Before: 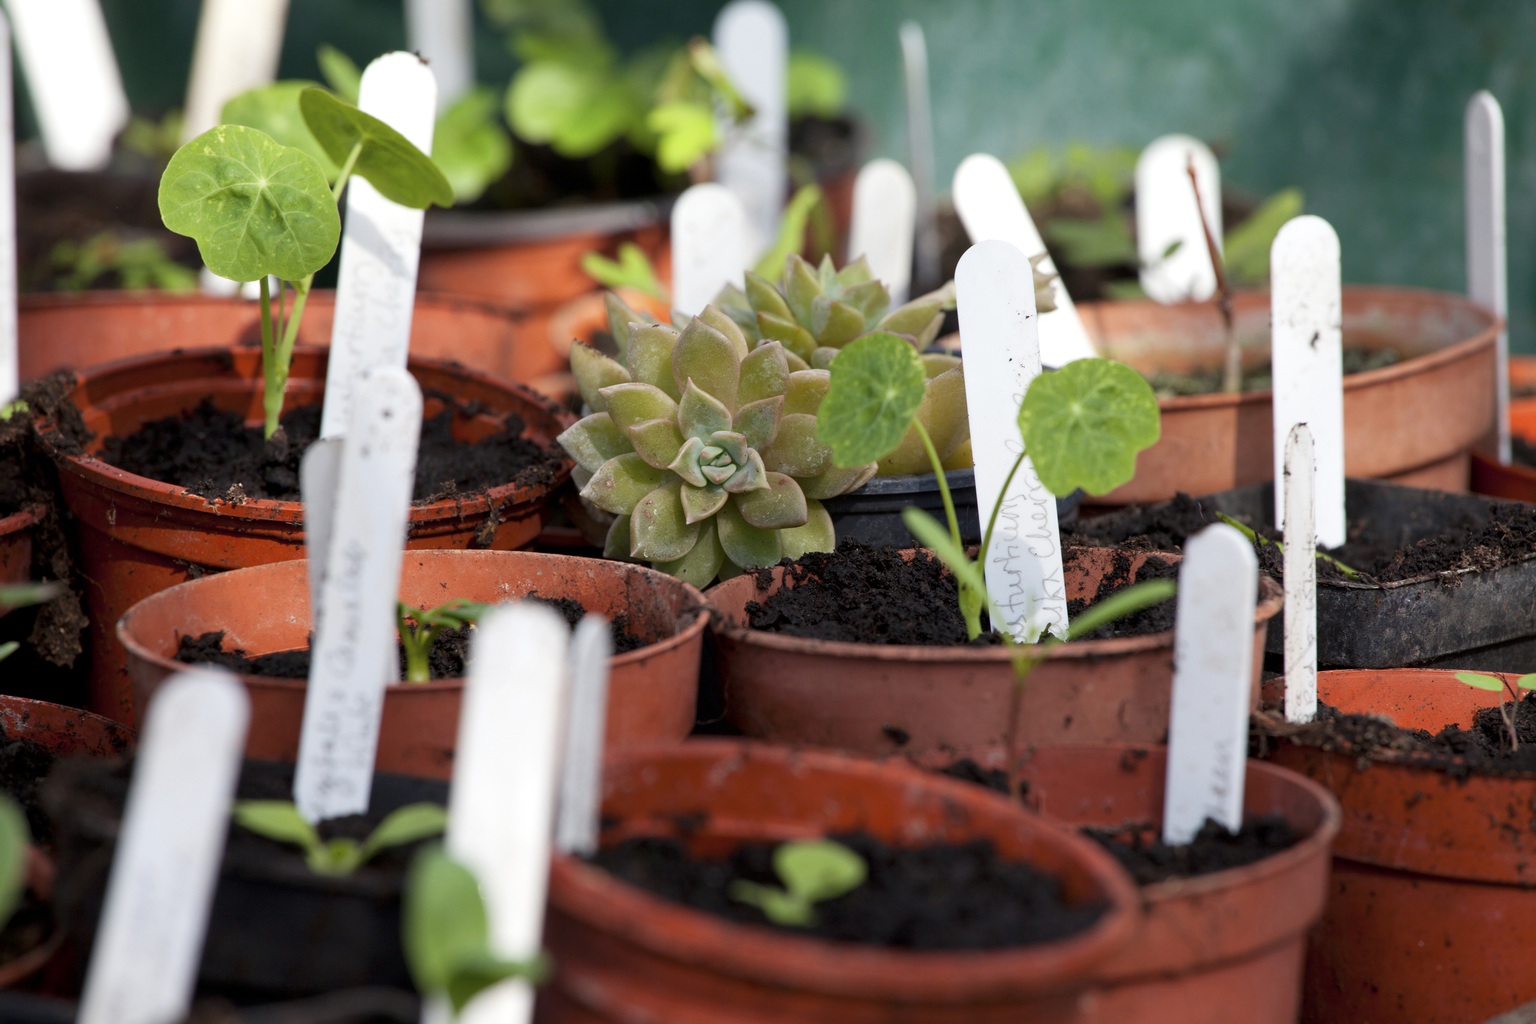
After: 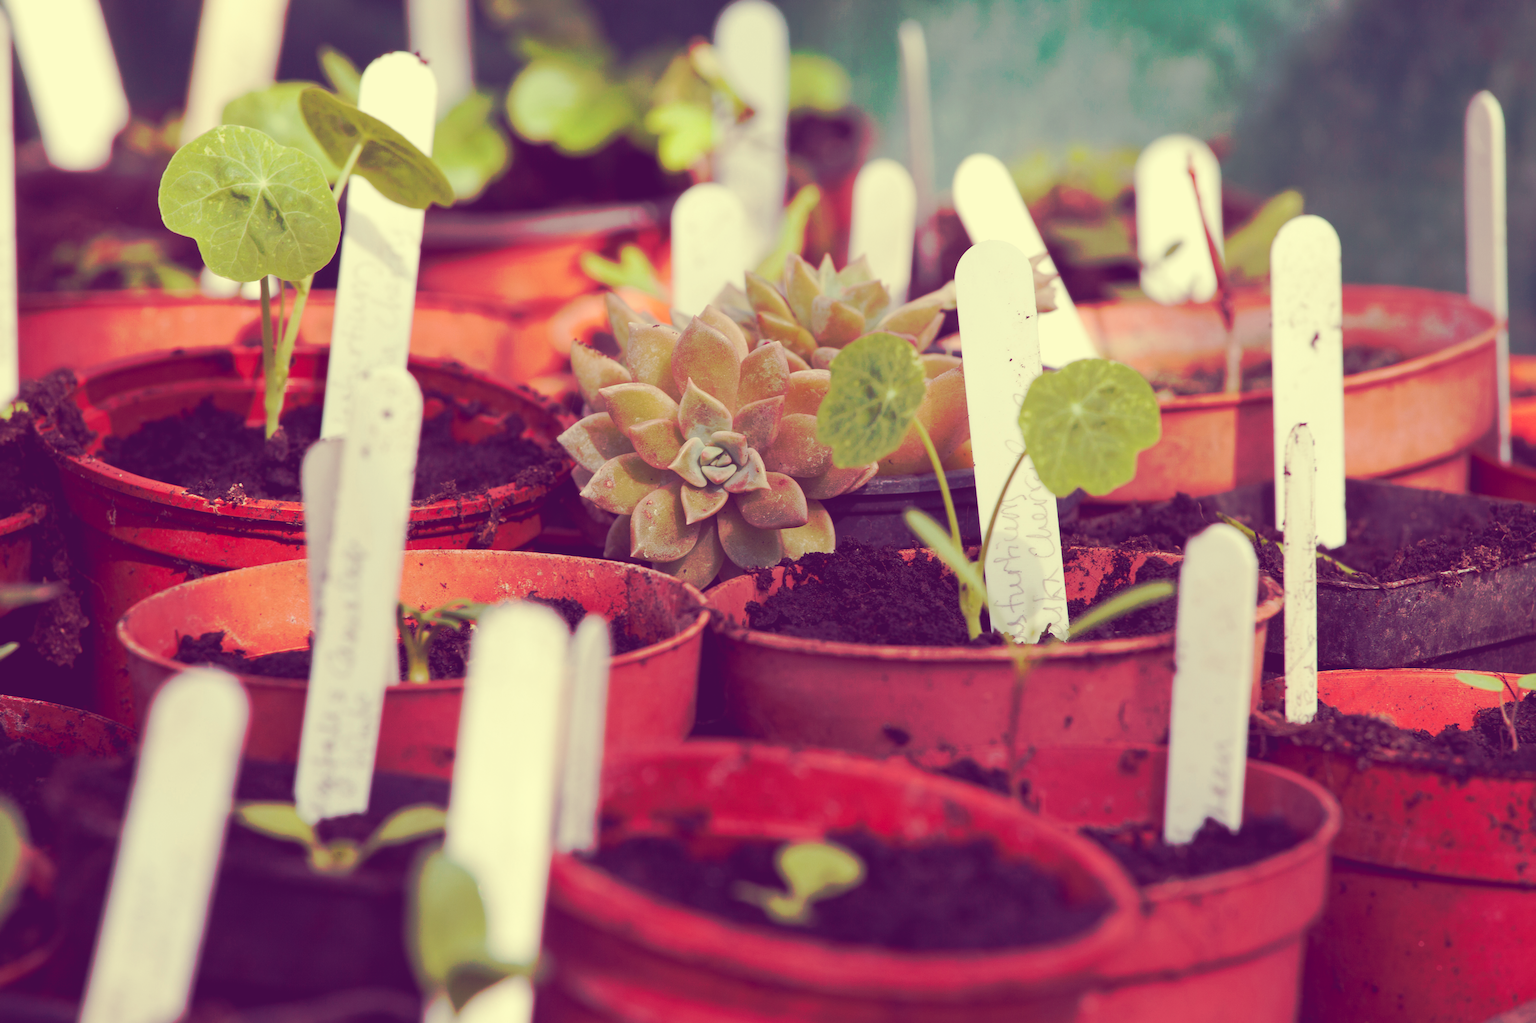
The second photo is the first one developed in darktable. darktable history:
tone curve: curves: ch0 [(0, 0) (0.003, 0.003) (0.011, 0.011) (0.025, 0.024) (0.044, 0.043) (0.069, 0.068) (0.1, 0.098) (0.136, 0.133) (0.177, 0.174) (0.224, 0.22) (0.277, 0.271) (0.335, 0.328) (0.399, 0.391) (0.468, 0.458) (0.543, 0.602) (0.623, 0.672) (0.709, 0.747) (0.801, 0.826) (0.898, 0.911) (1, 1)], preserve colors none
color look up table: target L [95.09, 94.53, 88.98, 86.71, 83.78, 81.09, 78.47, 76.79, 73.55, 62.99, 61.99, 60.84, 52.72, 32.64, 19.11, 200, 83.29, 67.98, 52.37, 52.11, 55.55, 49.95, 44.86, 44.71, 30.78, 18.67, 93.53, 77.07, 77.31, 61.84, 61.65, 57.05, 54.98, 49.56, 43.78, 45.58, 37.8, 31.52, 25.31, 31.08, 28.02, 21.62, 18.26, 89.5, 73.73, 69.84, 57.88, 41.89, 37.96], target a [-11.22, -14.74, -33.93, -67.93, -60.37, -1.185, -17.74, 3.258, -47.26, -44.33, -10.1, -11.38, -28.81, 16.16, 21.32, 0, 4.052, 39.86, 79.8, 78.31, 19.99, 27.49, 69.92, 56.61, 50.8, 40.58, -1.047, 29.81, 10.6, 69.82, 27.86, 8.237, 21.69, -1.92, 67.23, 47.66, 63.89, 16.61, 39.4, 34.05, 50.1, 45.66, 34.72, -22.55, -5.292, -34.14, -28.36, -3.951, 10.16], target b [46.2, 64.91, 24.8, 57.28, 34.65, 28.3, 29.36, 44.7, 16.52, 33.83, 44.24, 27.47, 11.92, 3.477, -18.65, 0, 63.08, 30.57, 3.687, 35.14, 37.99, 8.388, 1.641, 23.97, 6.562, -16.89, 26.02, 10.75, 4.549, -19.2, -17.65, -20.05, -8.476, -39.49, -47.77, -3.004, -29.77, -40.79, -60.66, -15.28, -13.84, -42.11, -30.67, 18.66, 4.856, -5.893, -4.587, -23.9, -10.15], num patches 49
